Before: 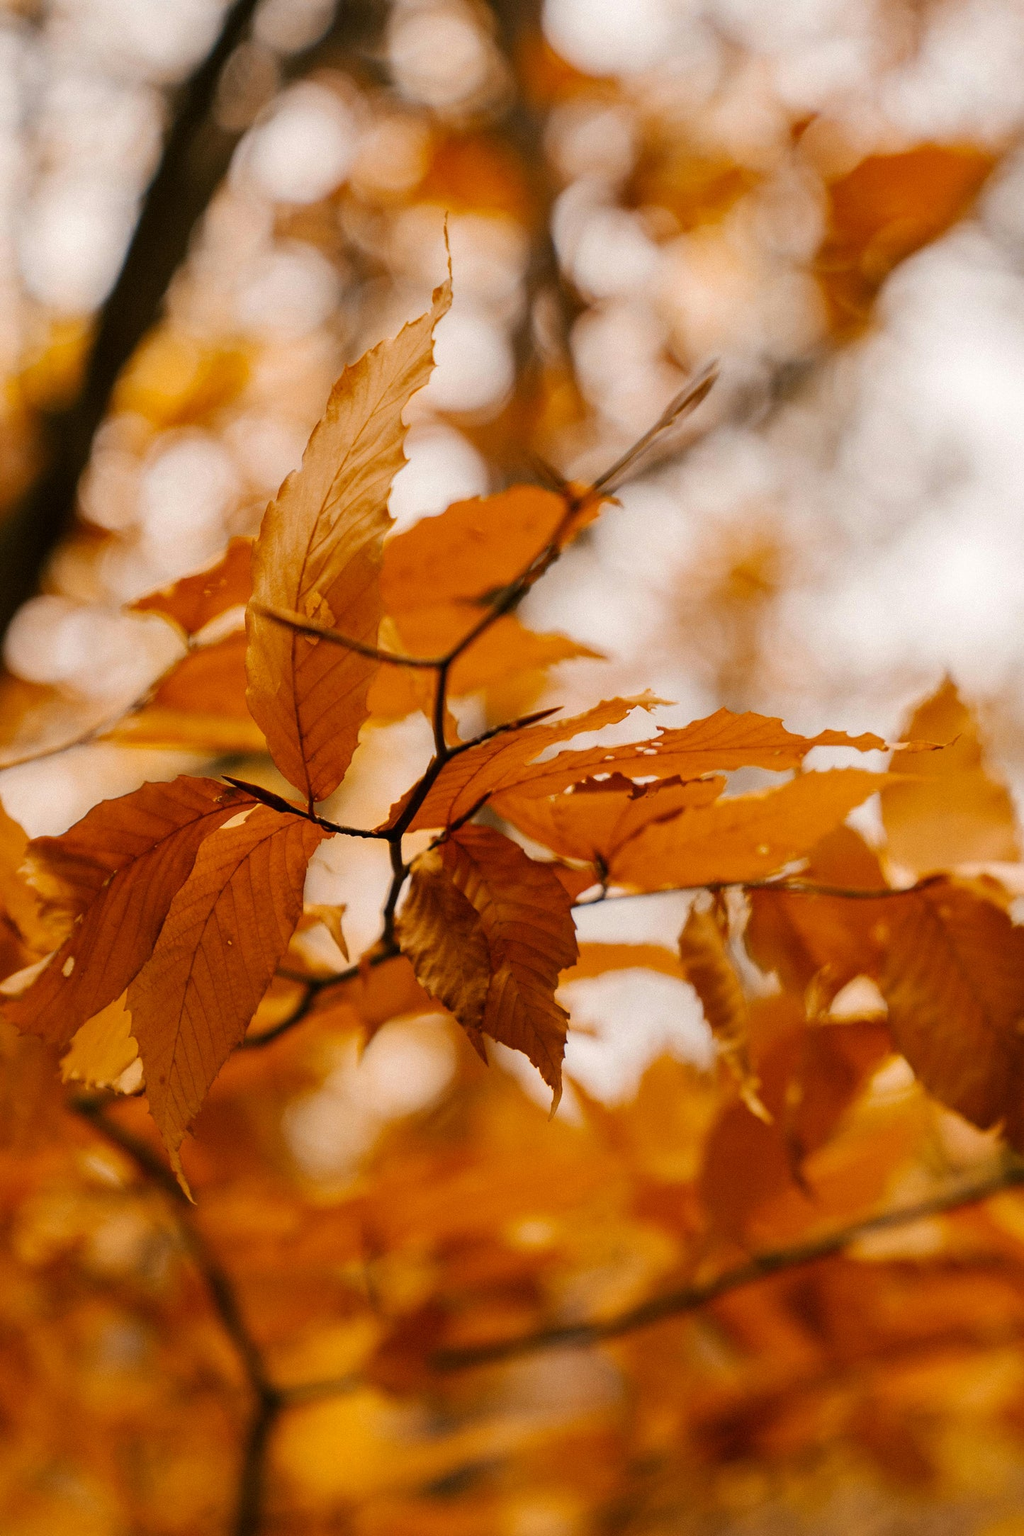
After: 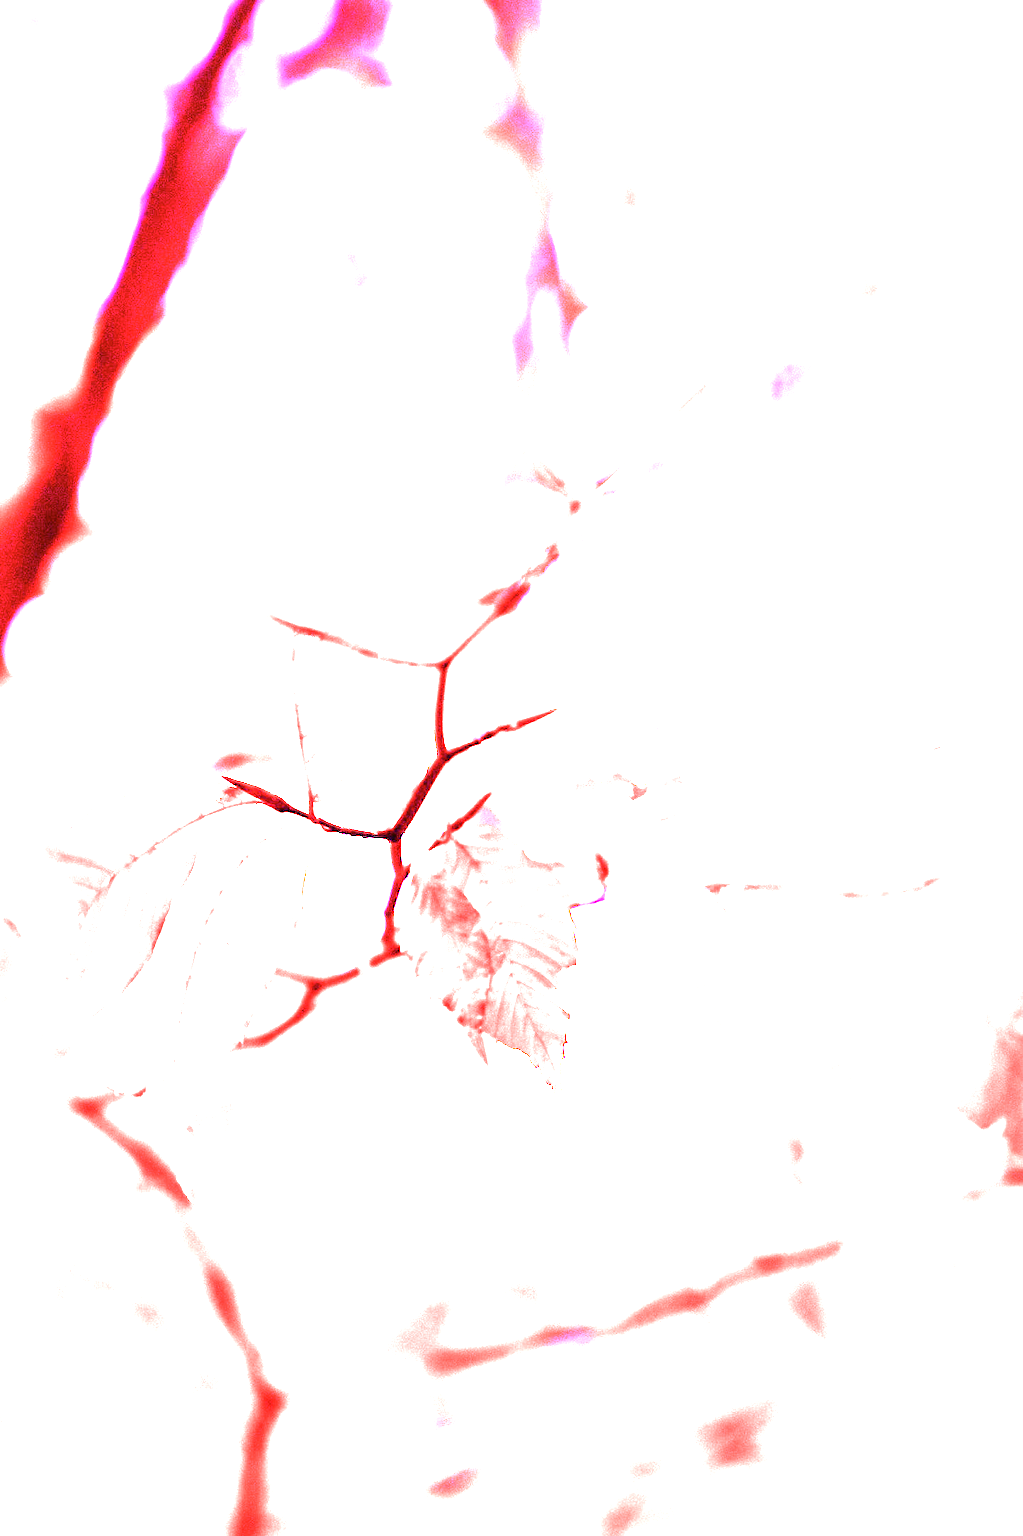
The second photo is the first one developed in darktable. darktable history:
color calibration: x 0.372, y 0.386, temperature 4283.97 K
white balance: red 8, blue 8
